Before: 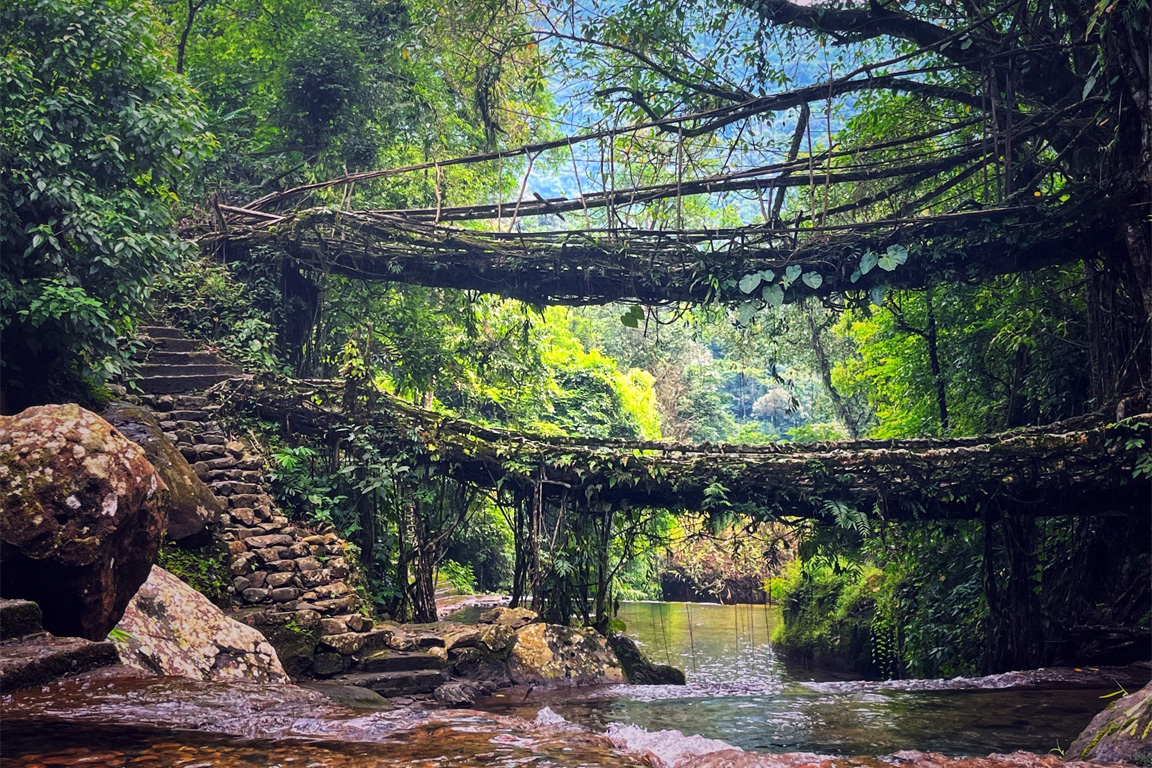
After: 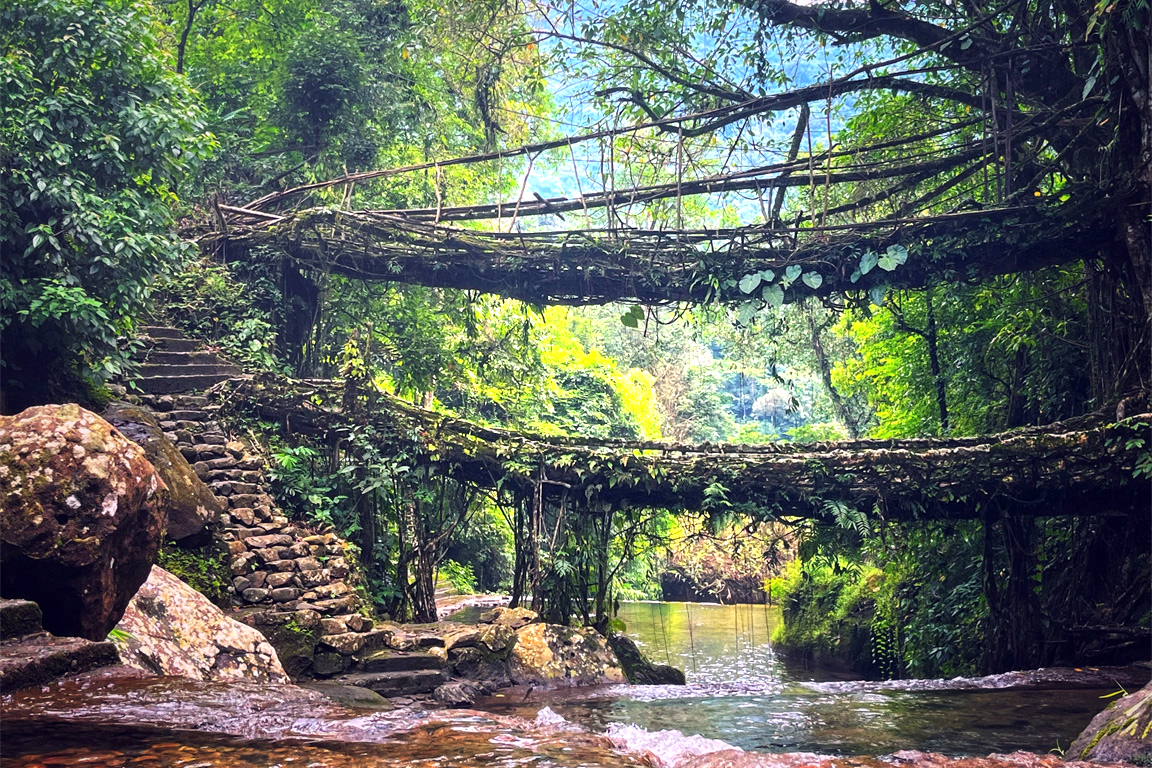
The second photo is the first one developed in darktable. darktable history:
shadows and highlights: shadows -24.28, highlights 49.77, soften with gaussian
exposure: exposure 0.6 EV, compensate highlight preservation false
